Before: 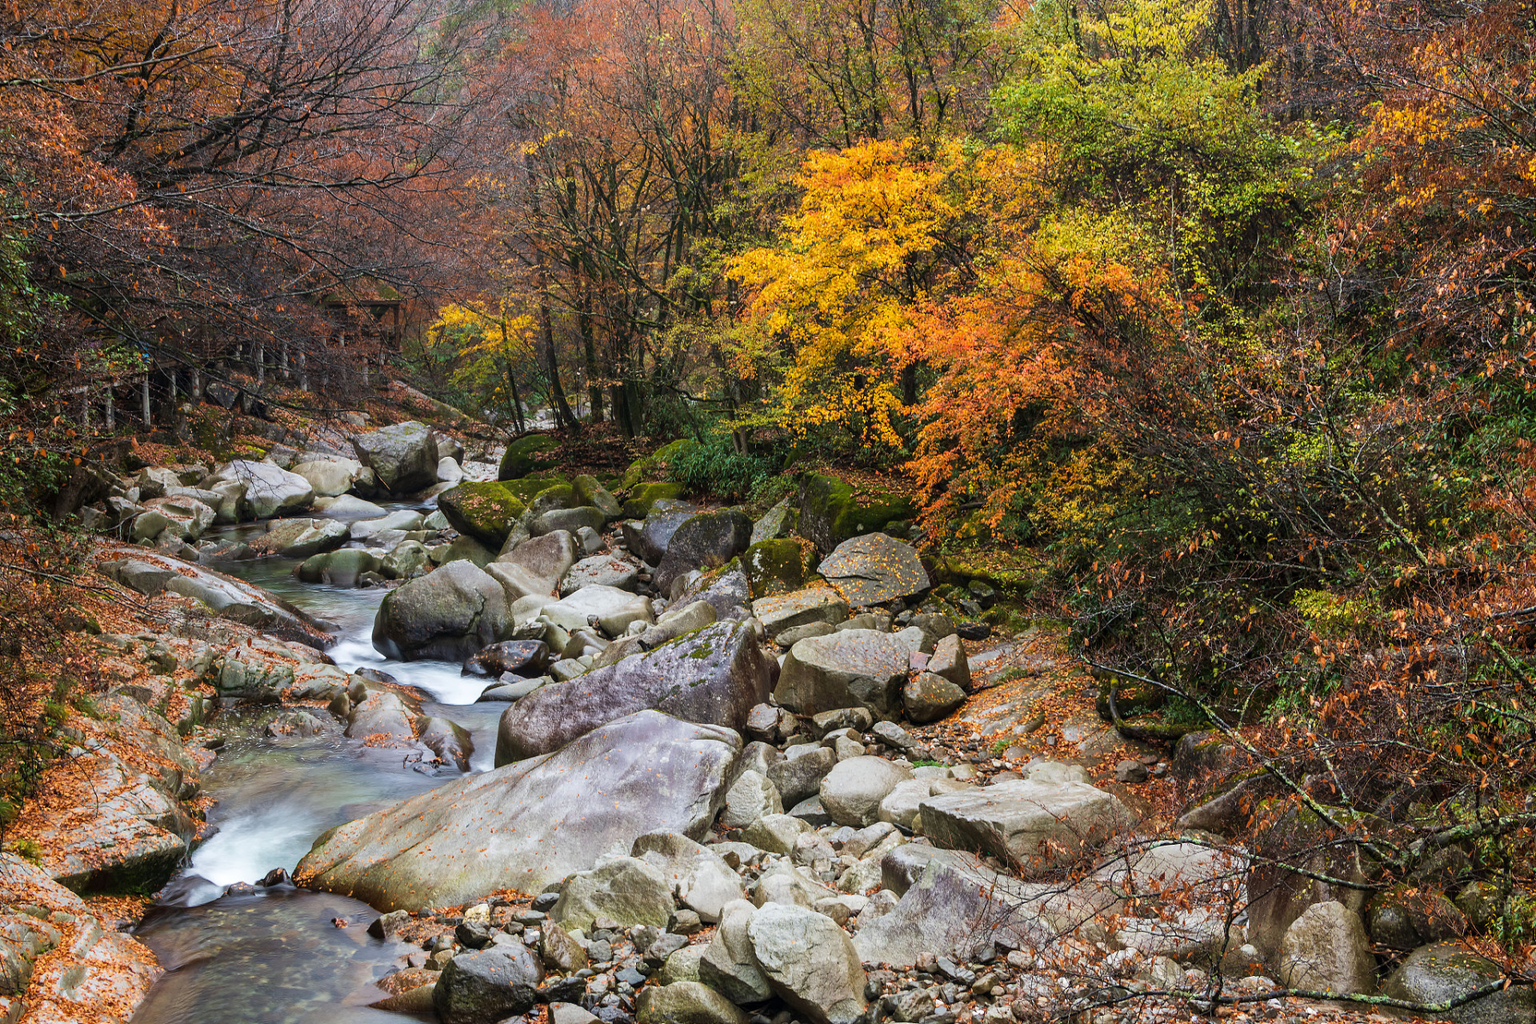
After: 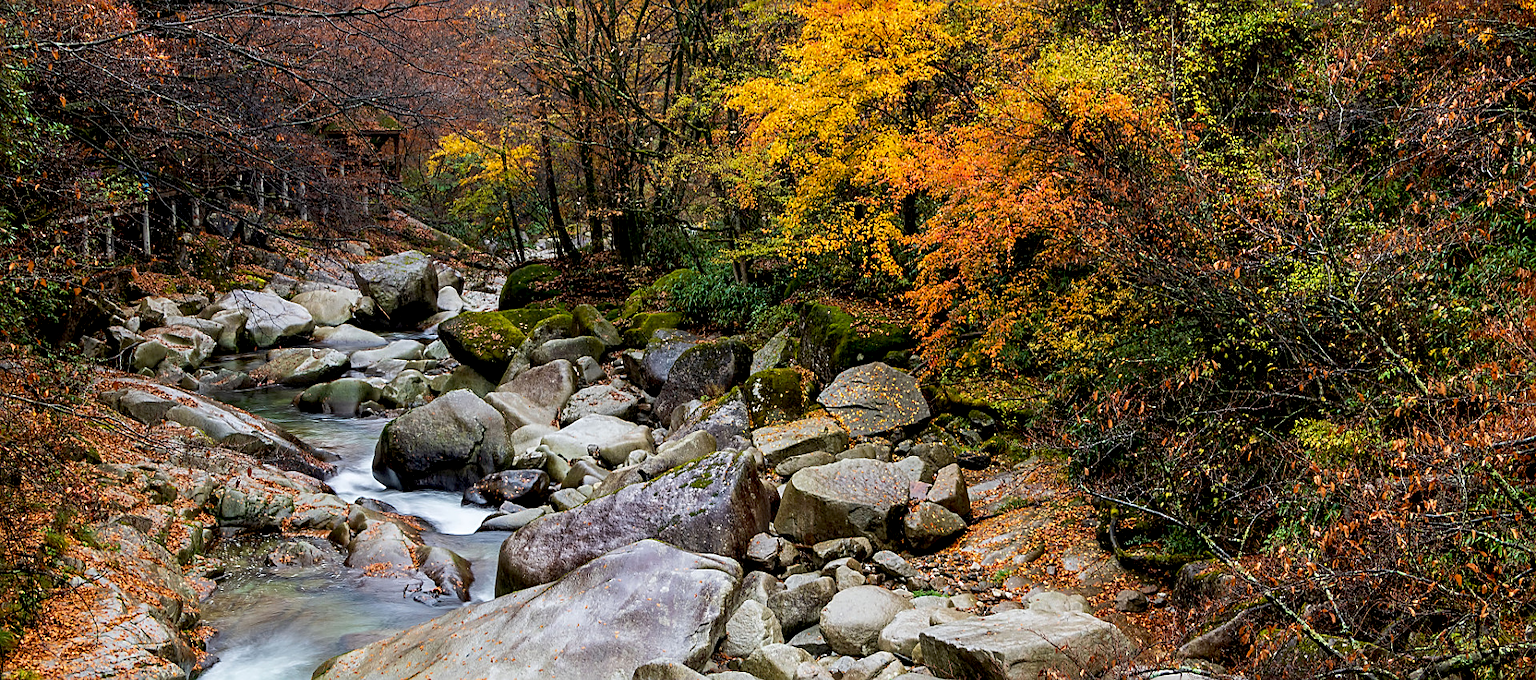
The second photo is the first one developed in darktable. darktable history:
crop: top 16.703%, bottom 16.761%
exposure: black level correction 0.014, compensate highlight preservation false
sharpen: on, module defaults
